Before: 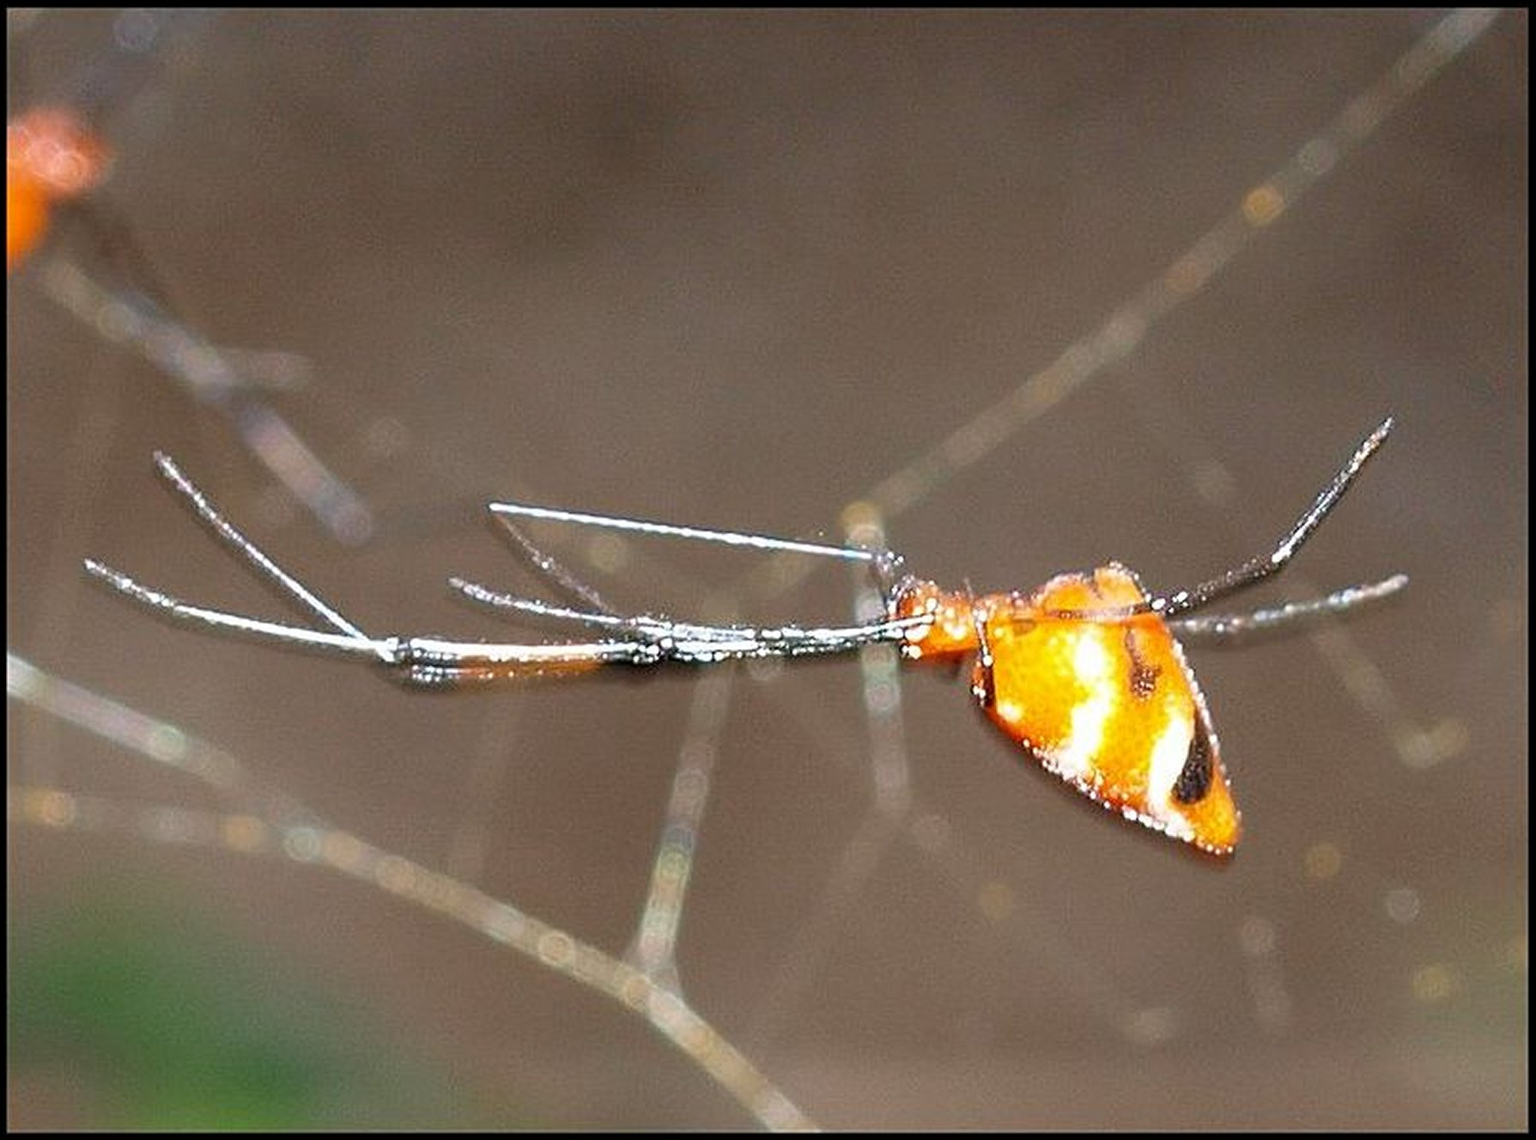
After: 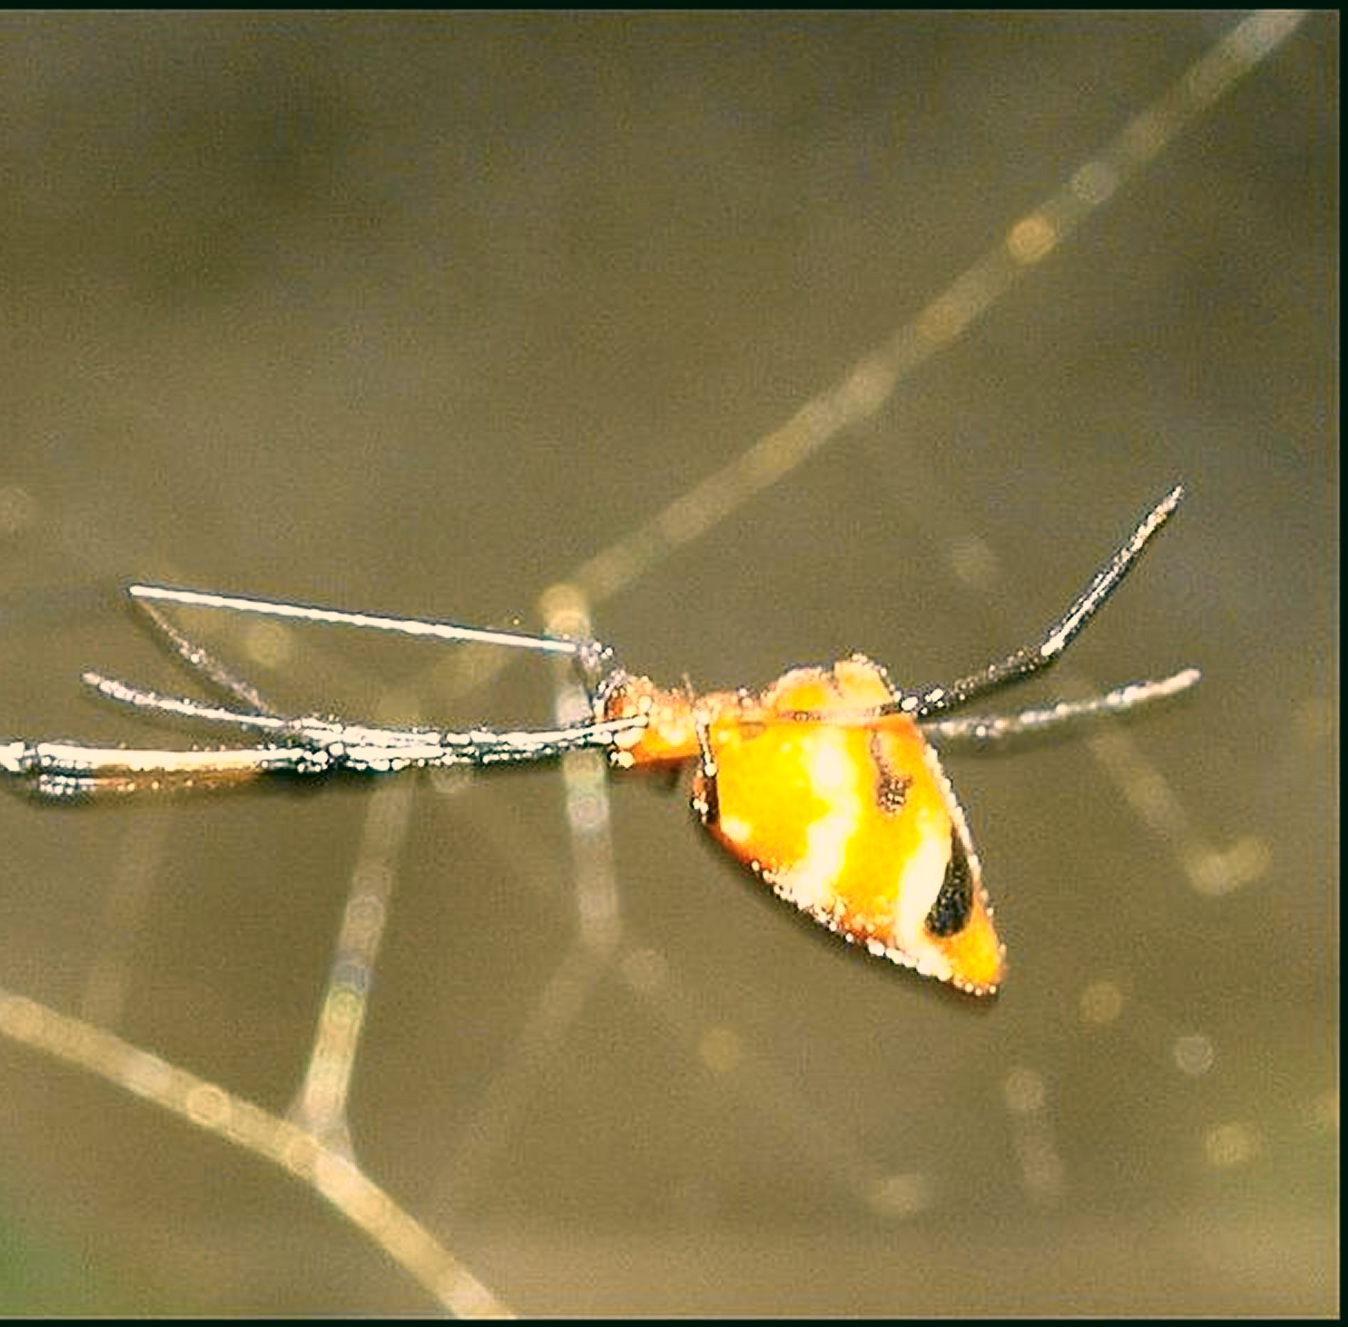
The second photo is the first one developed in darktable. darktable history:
tone curve: curves: ch0 [(0, 0.039) (0.104, 0.094) (0.285, 0.301) (0.673, 0.796) (0.845, 0.932) (0.994, 0.971)]; ch1 [(0, 0) (0.356, 0.385) (0.424, 0.405) (0.498, 0.502) (0.586, 0.57) (0.657, 0.642) (1, 1)]; ch2 [(0, 0) (0.424, 0.438) (0.46, 0.453) (0.515, 0.505) (0.557, 0.57) (0.612, 0.583) (0.722, 0.67) (1, 1)], color space Lab, independent channels, preserve colors none
white balance: red 1.009, blue 1.027
color correction: highlights a* 5.3, highlights b* 24.26, shadows a* -15.58, shadows b* 4.02
crop and rotate: left 24.6%
